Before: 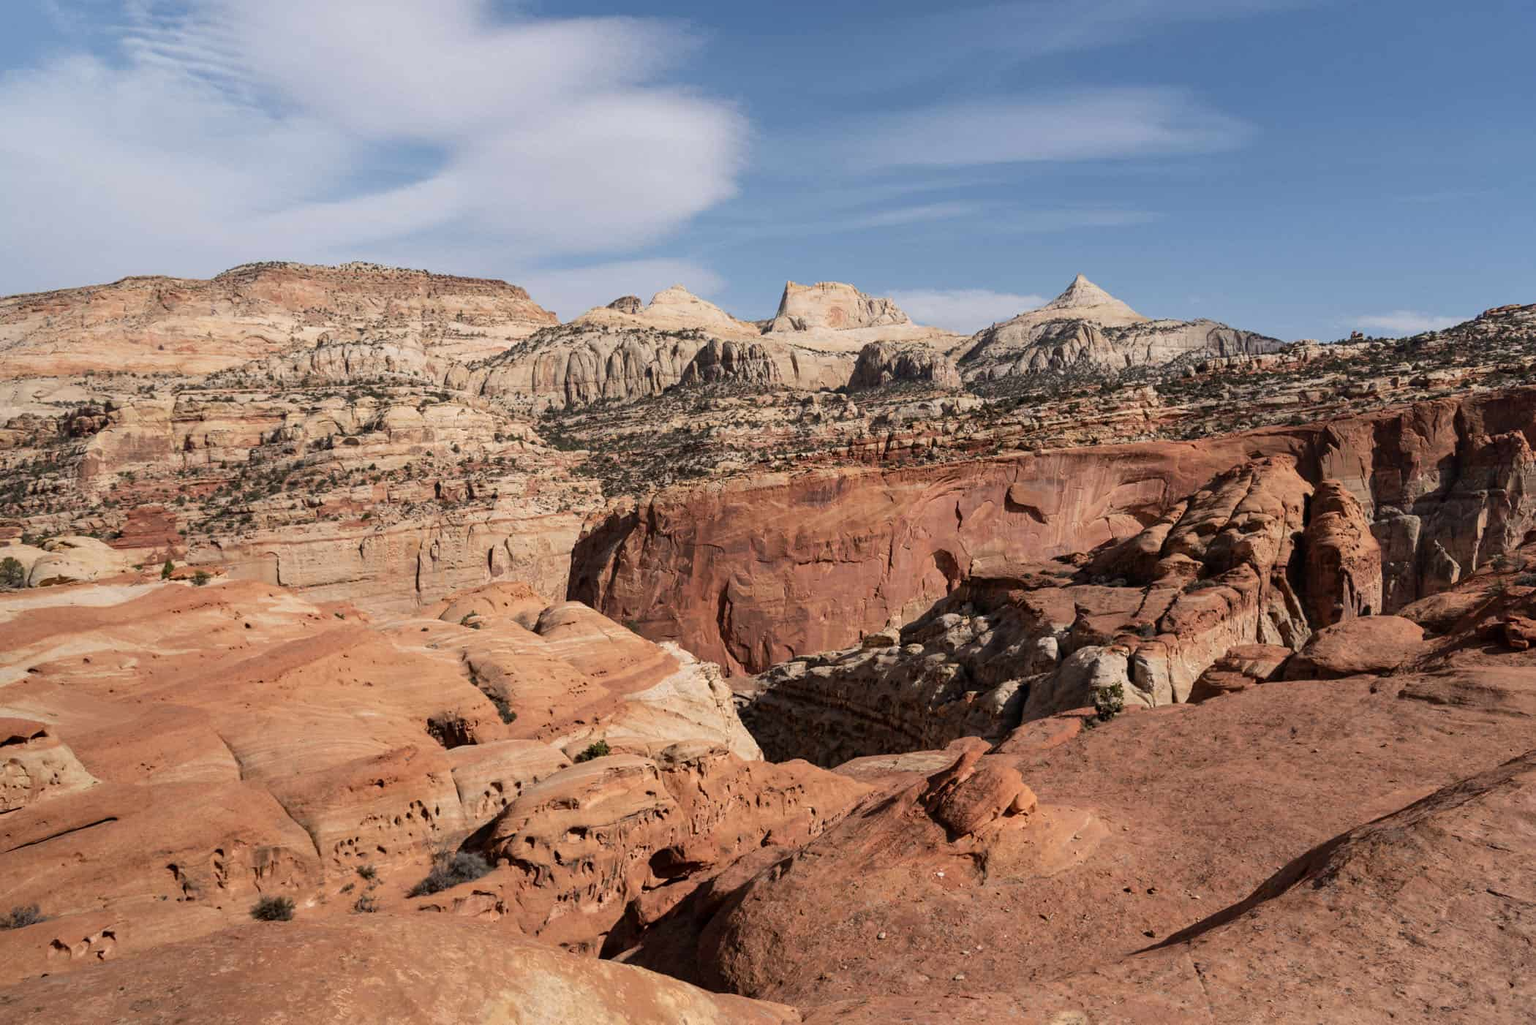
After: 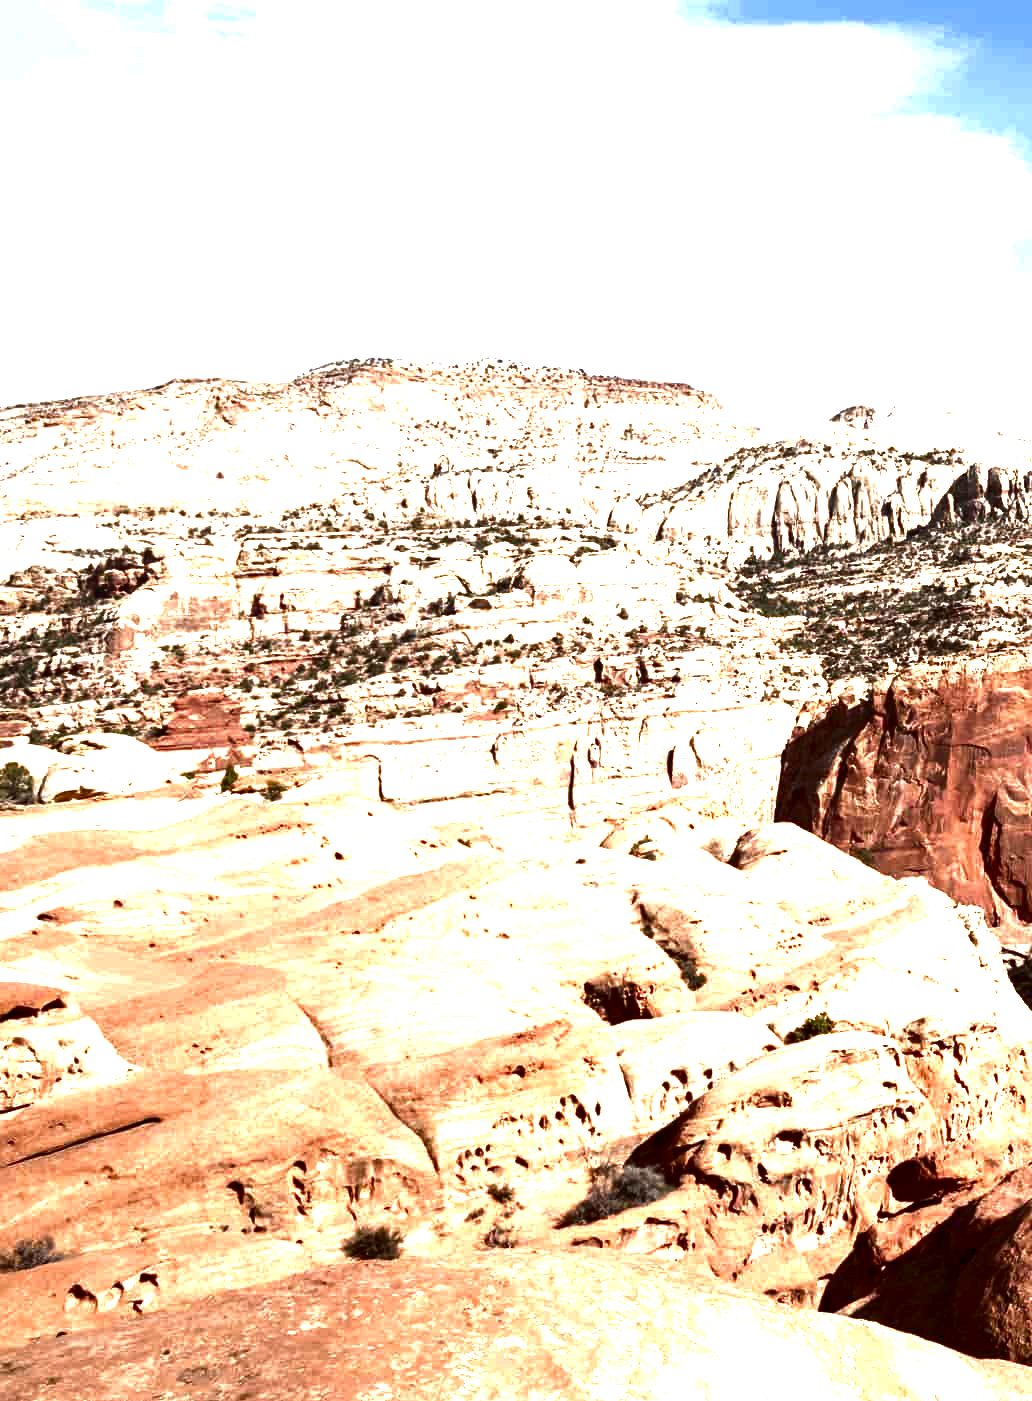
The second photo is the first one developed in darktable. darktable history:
exposure: exposure 2.003 EV, compensate highlight preservation false
contrast brightness saturation: brightness -0.52
crop and rotate: left 0%, top 0%, right 50.845%
